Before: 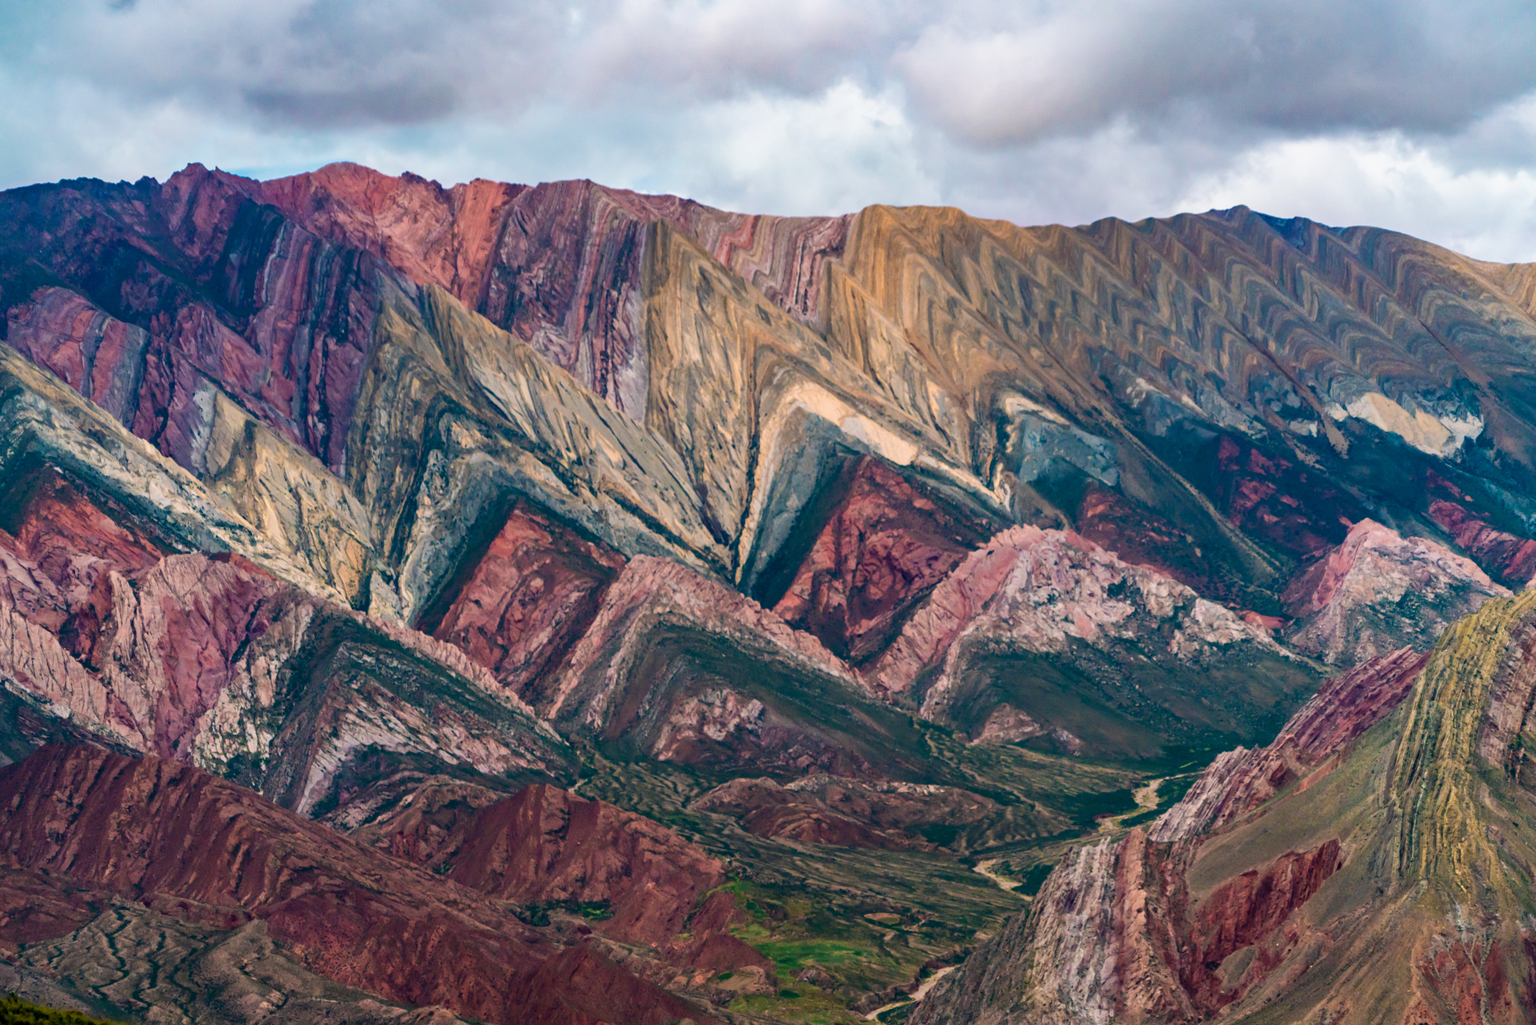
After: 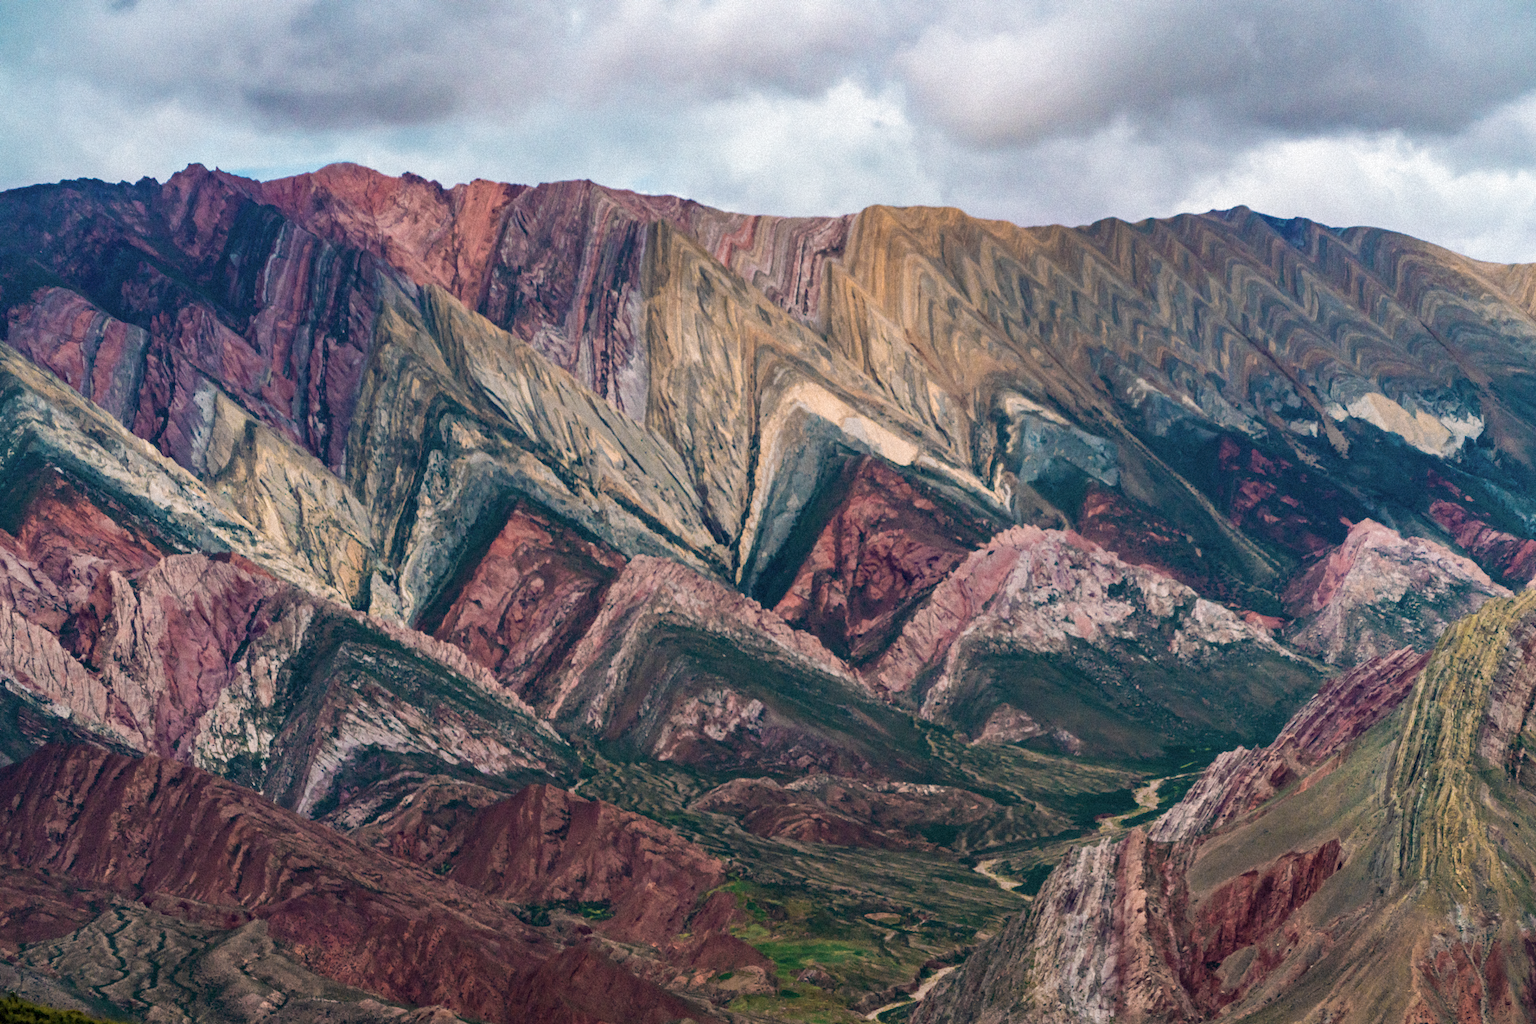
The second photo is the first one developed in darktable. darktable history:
contrast brightness saturation: saturation -0.17
grain: mid-tones bias 0%
